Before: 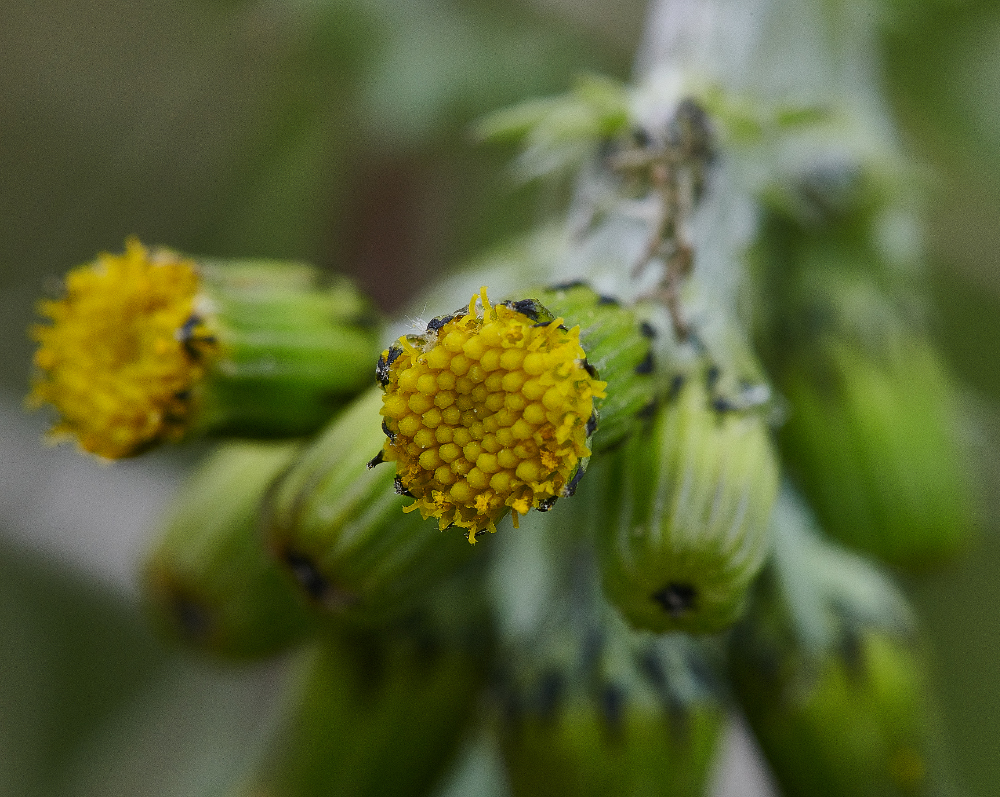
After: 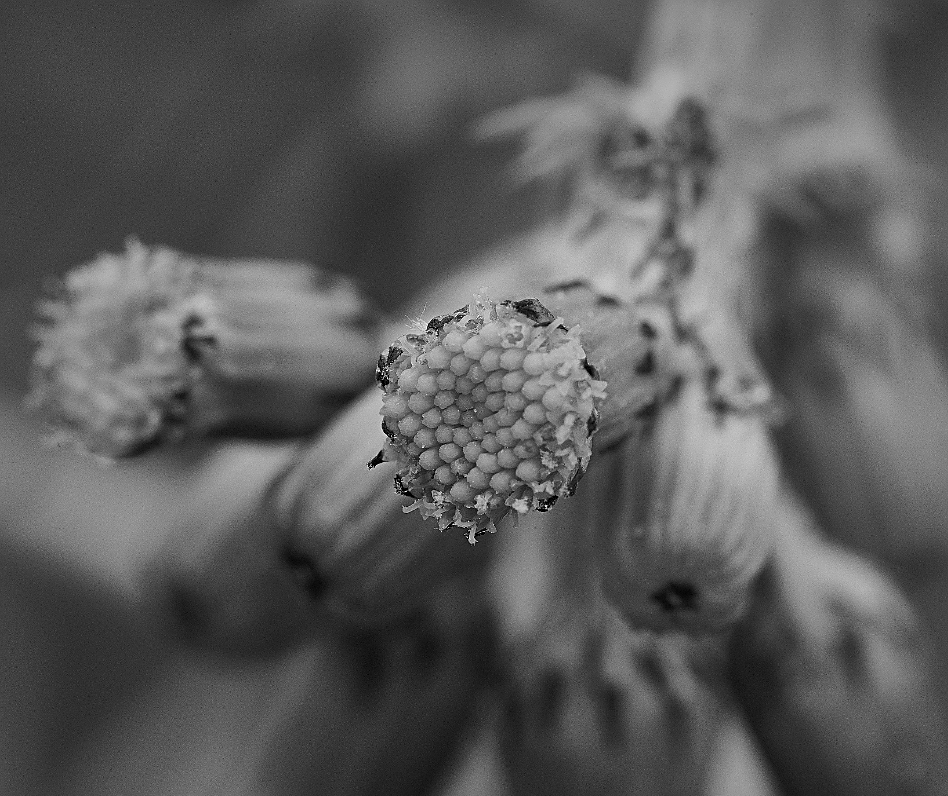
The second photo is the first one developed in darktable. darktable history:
sharpen: on, module defaults
graduated density: density 2.02 EV, hardness 44%, rotation 0.374°, offset 8.21, hue 208.8°, saturation 97%
crop and rotate: right 5.167%
monochrome: a -3.63, b -0.465
